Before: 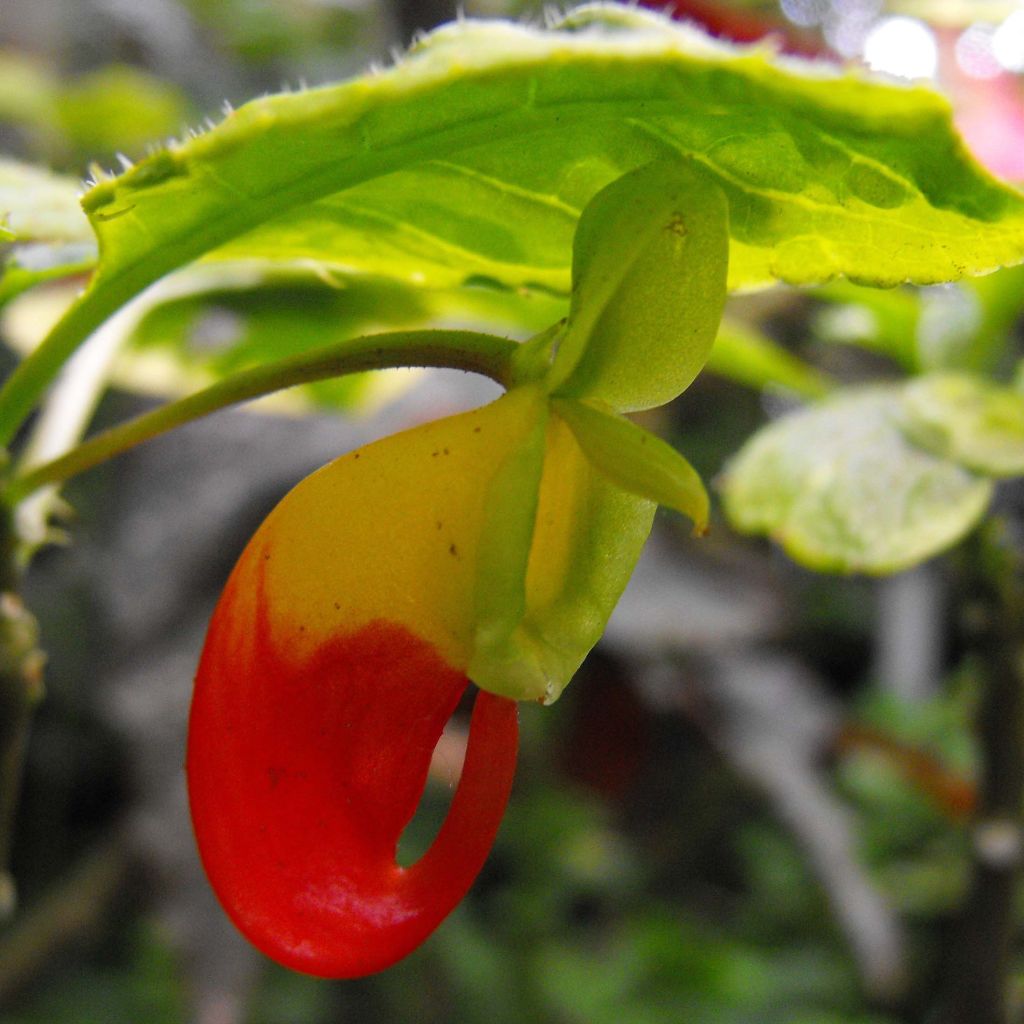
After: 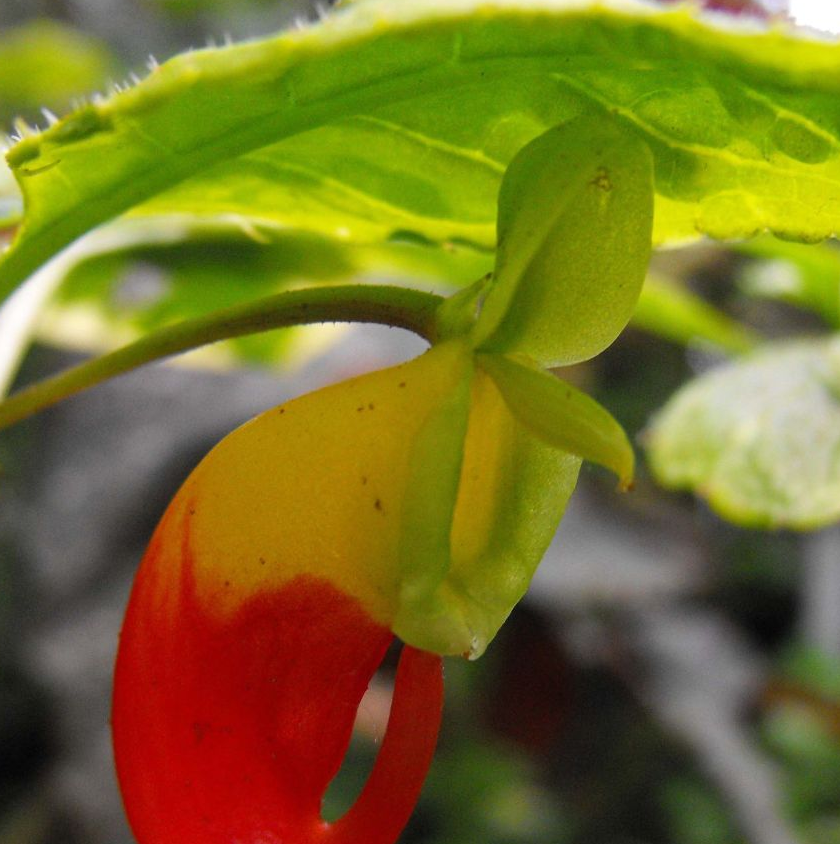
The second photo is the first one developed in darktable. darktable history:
crop and rotate: left 7.386%, top 4.479%, right 10.581%, bottom 13.044%
